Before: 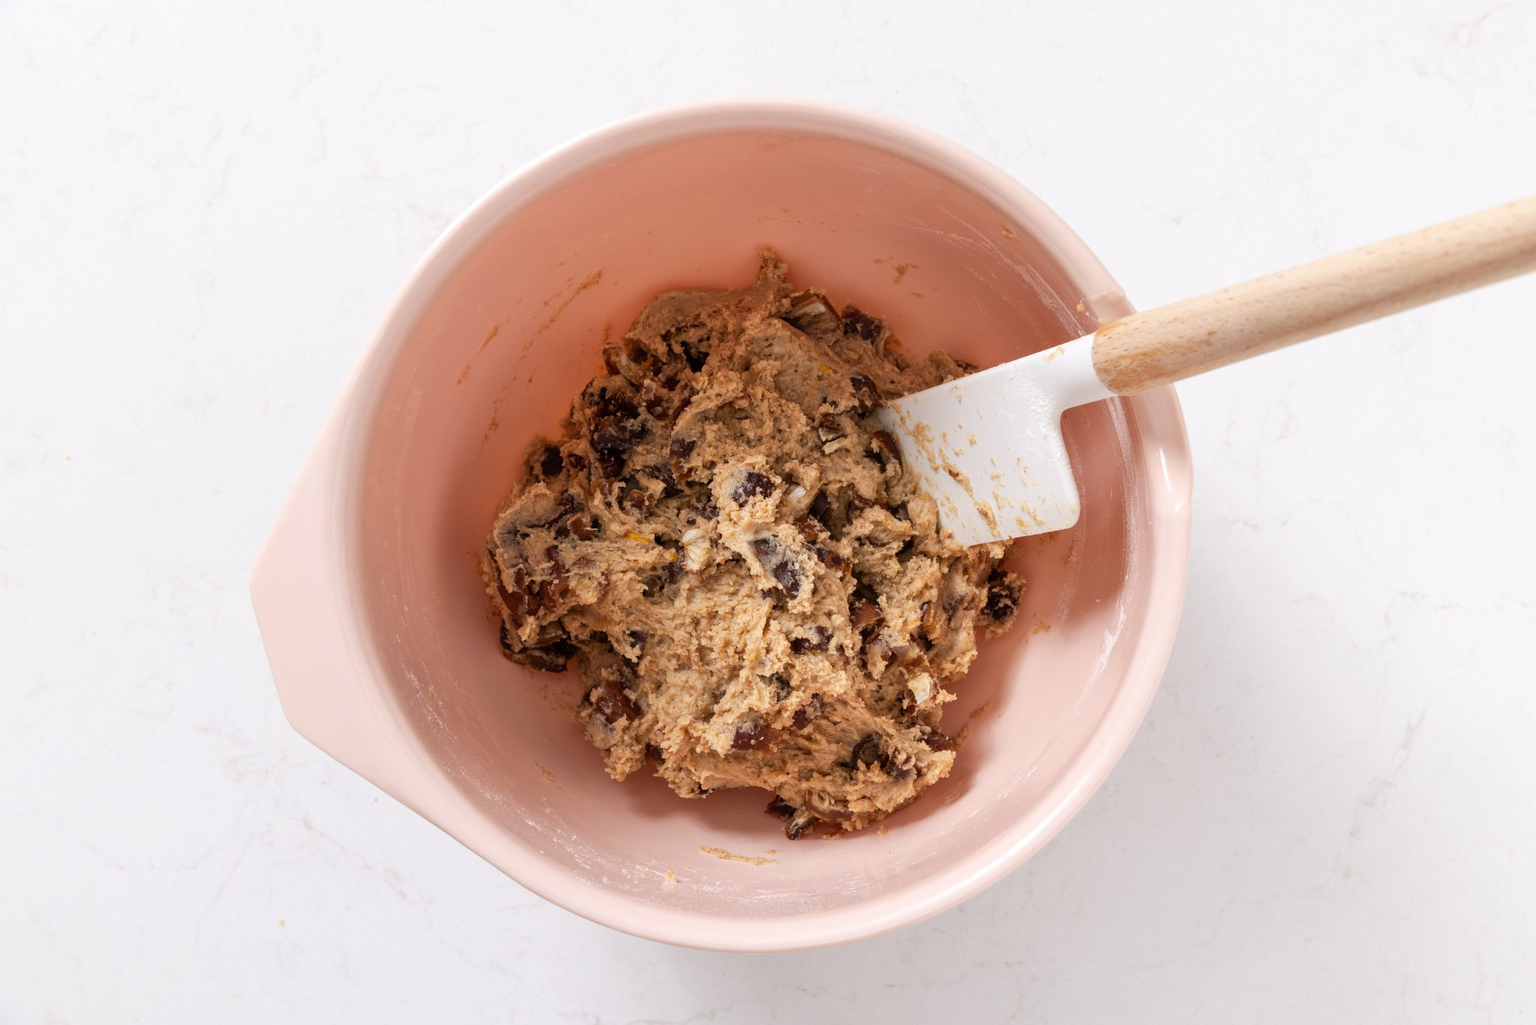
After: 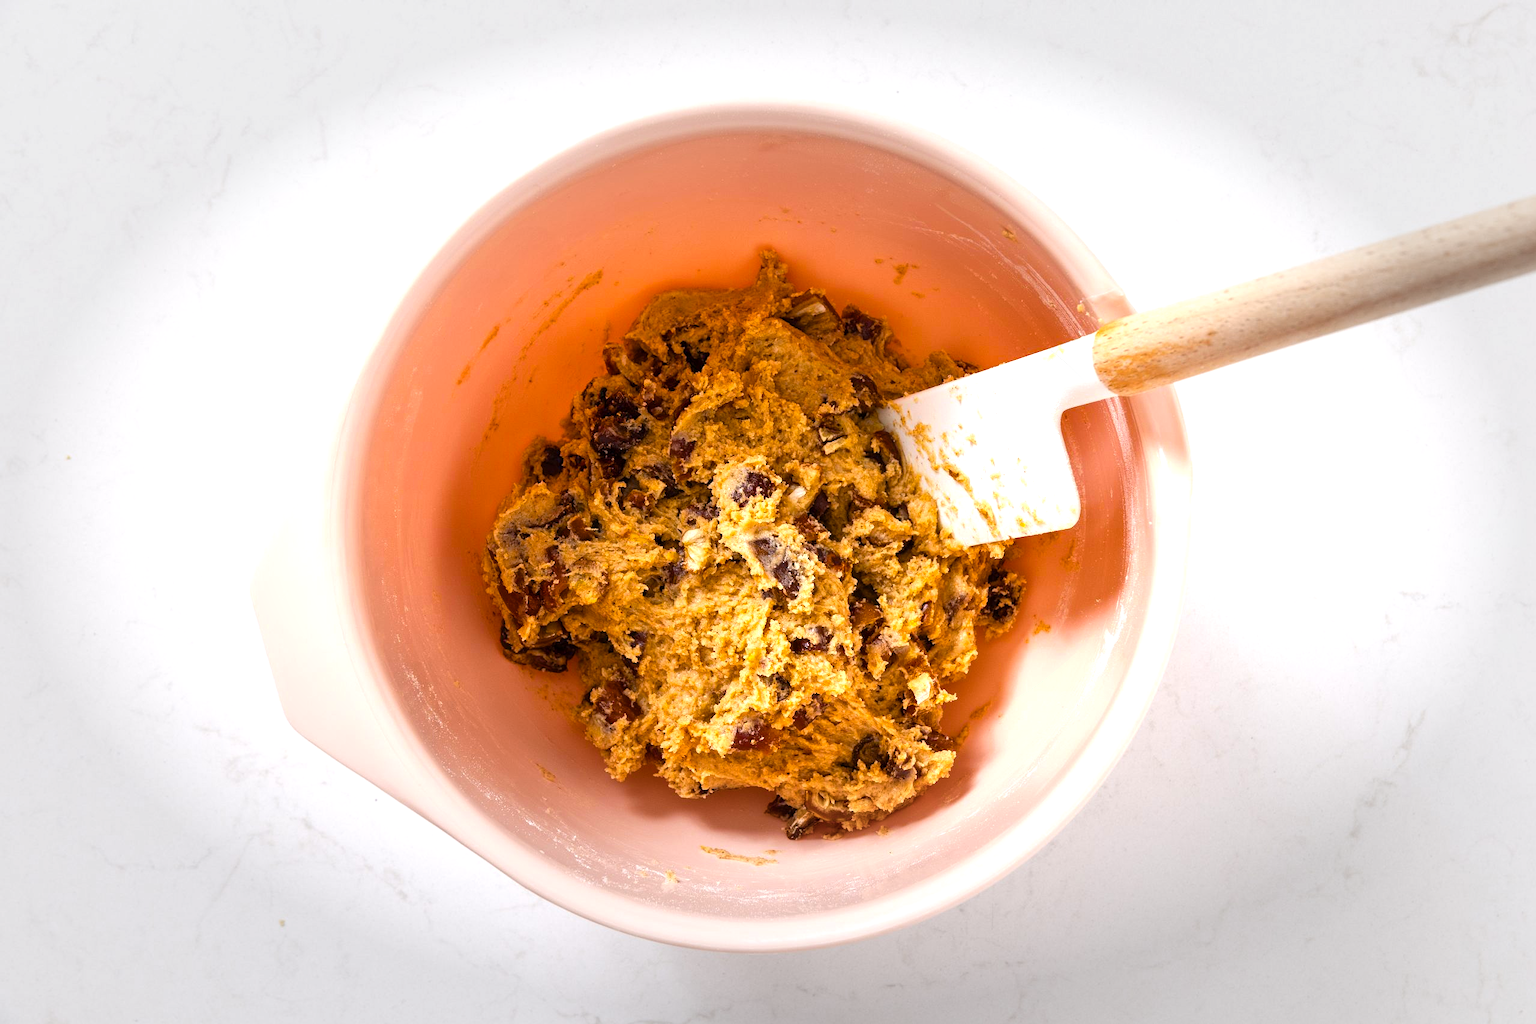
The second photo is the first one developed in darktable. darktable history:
sharpen: radius 1.272, amount 0.305, threshold 0
color balance rgb: linear chroma grading › global chroma 20%, perceptual saturation grading › global saturation 25%, perceptual brilliance grading › global brilliance 20%, global vibrance 20%
vignetting: fall-off start 48.41%, automatic ratio true, width/height ratio 1.29, unbound false
